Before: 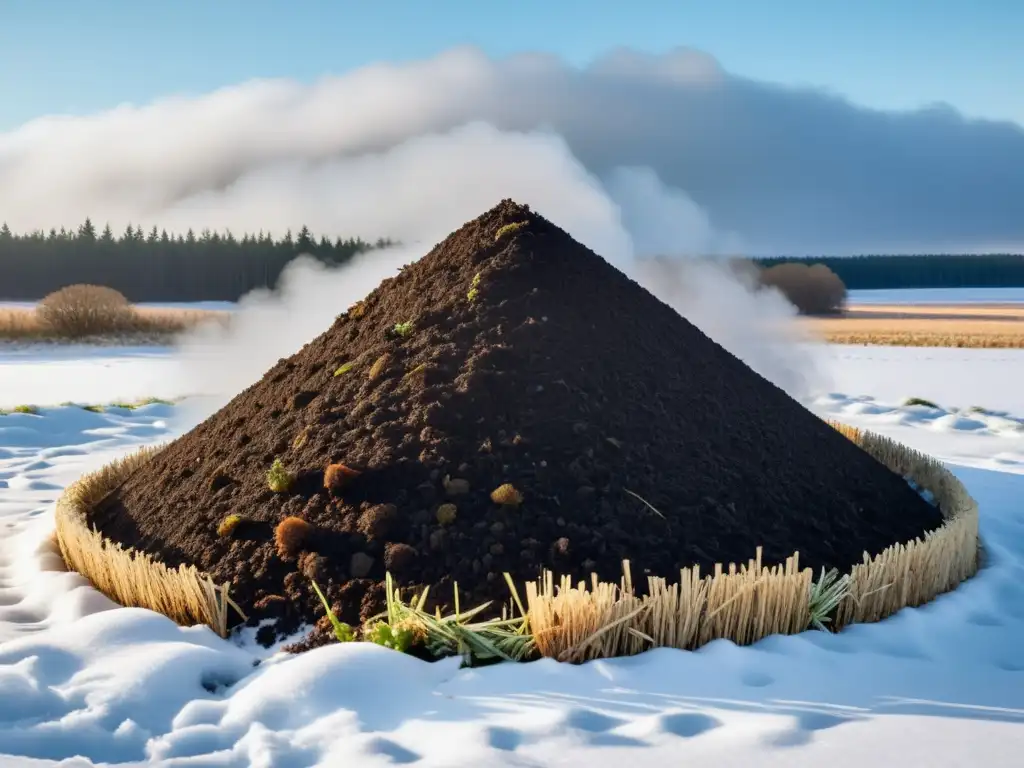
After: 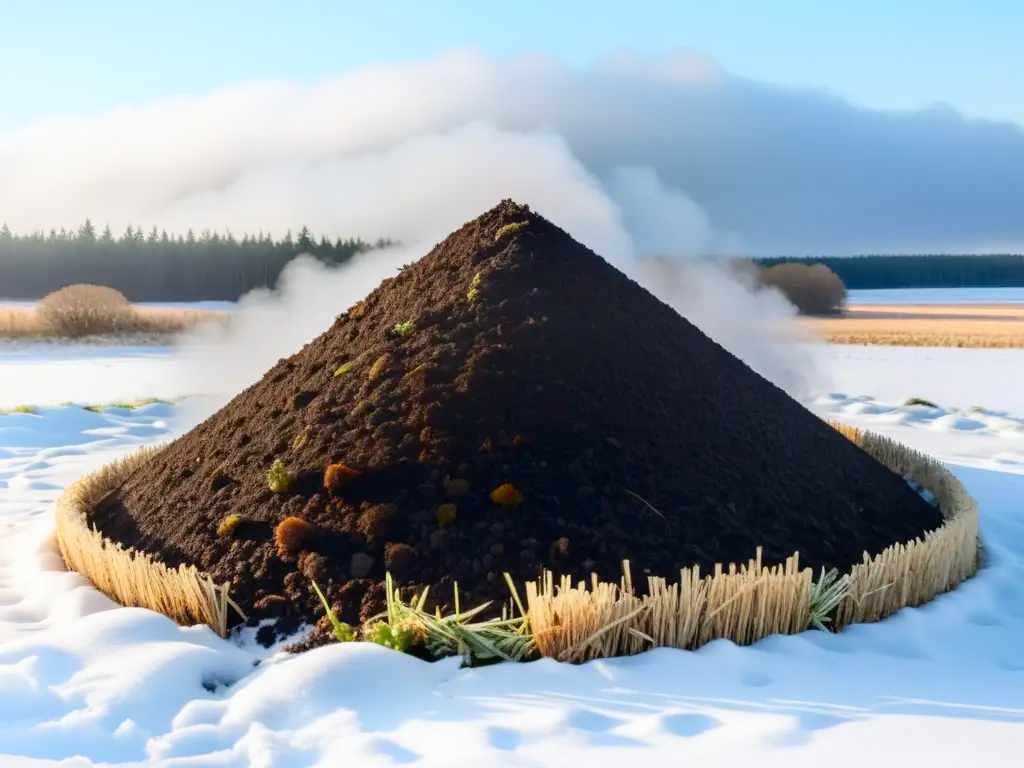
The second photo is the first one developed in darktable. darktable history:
shadows and highlights: shadows -89.7, highlights 89.91, soften with gaussian
levels: levels [0, 0.478, 1]
